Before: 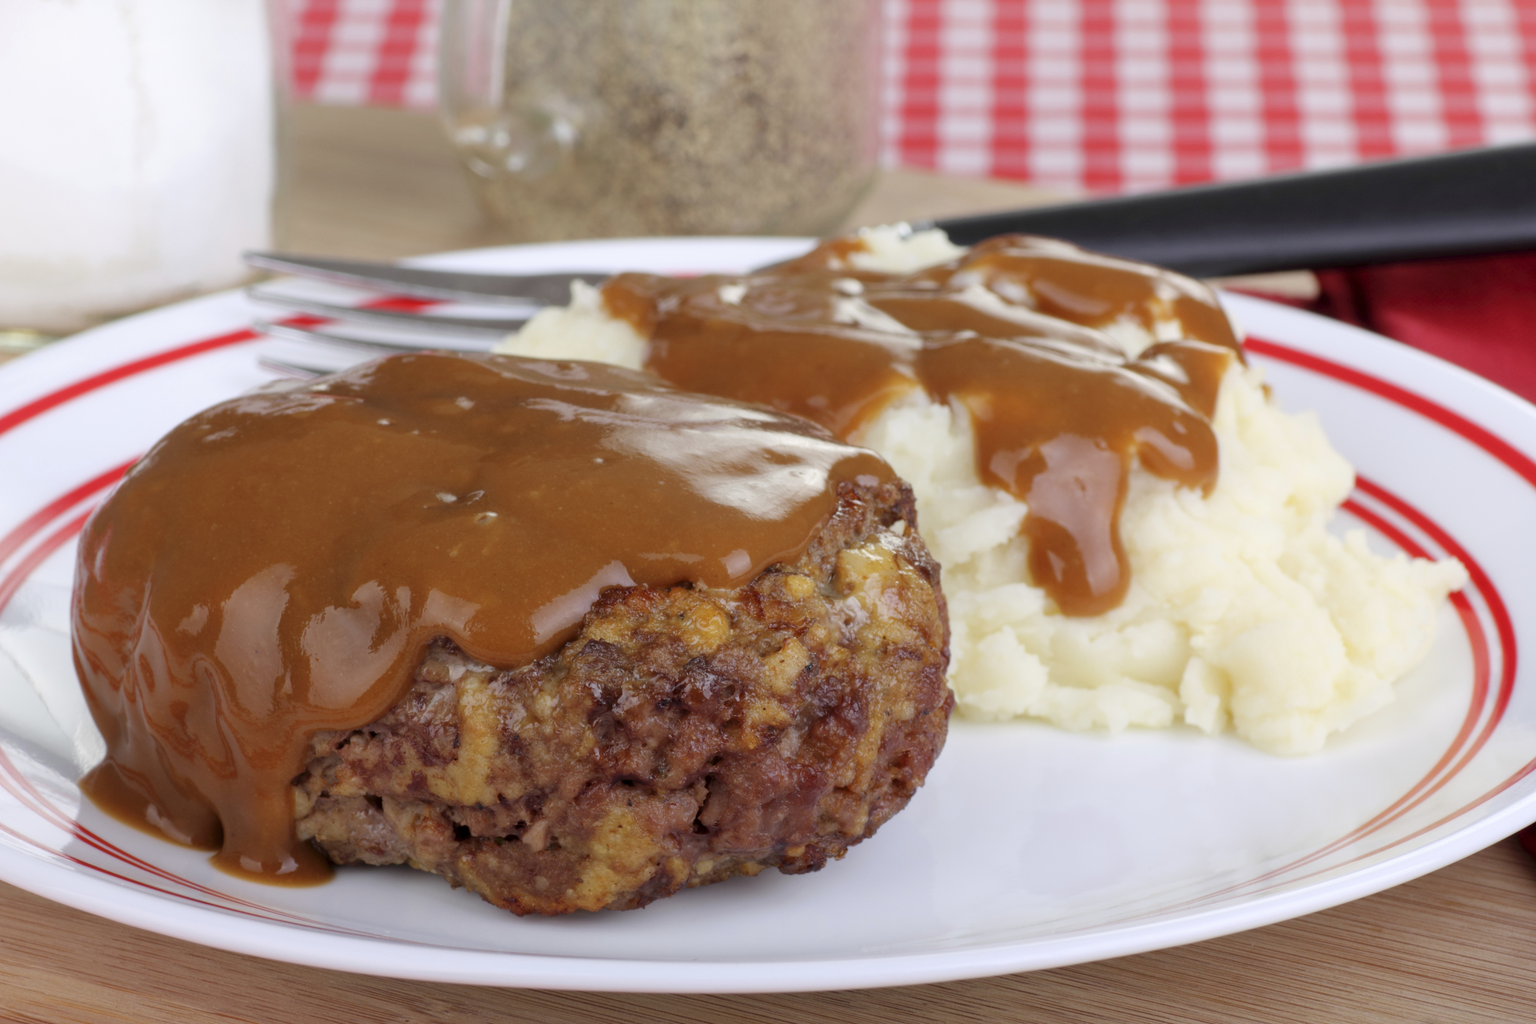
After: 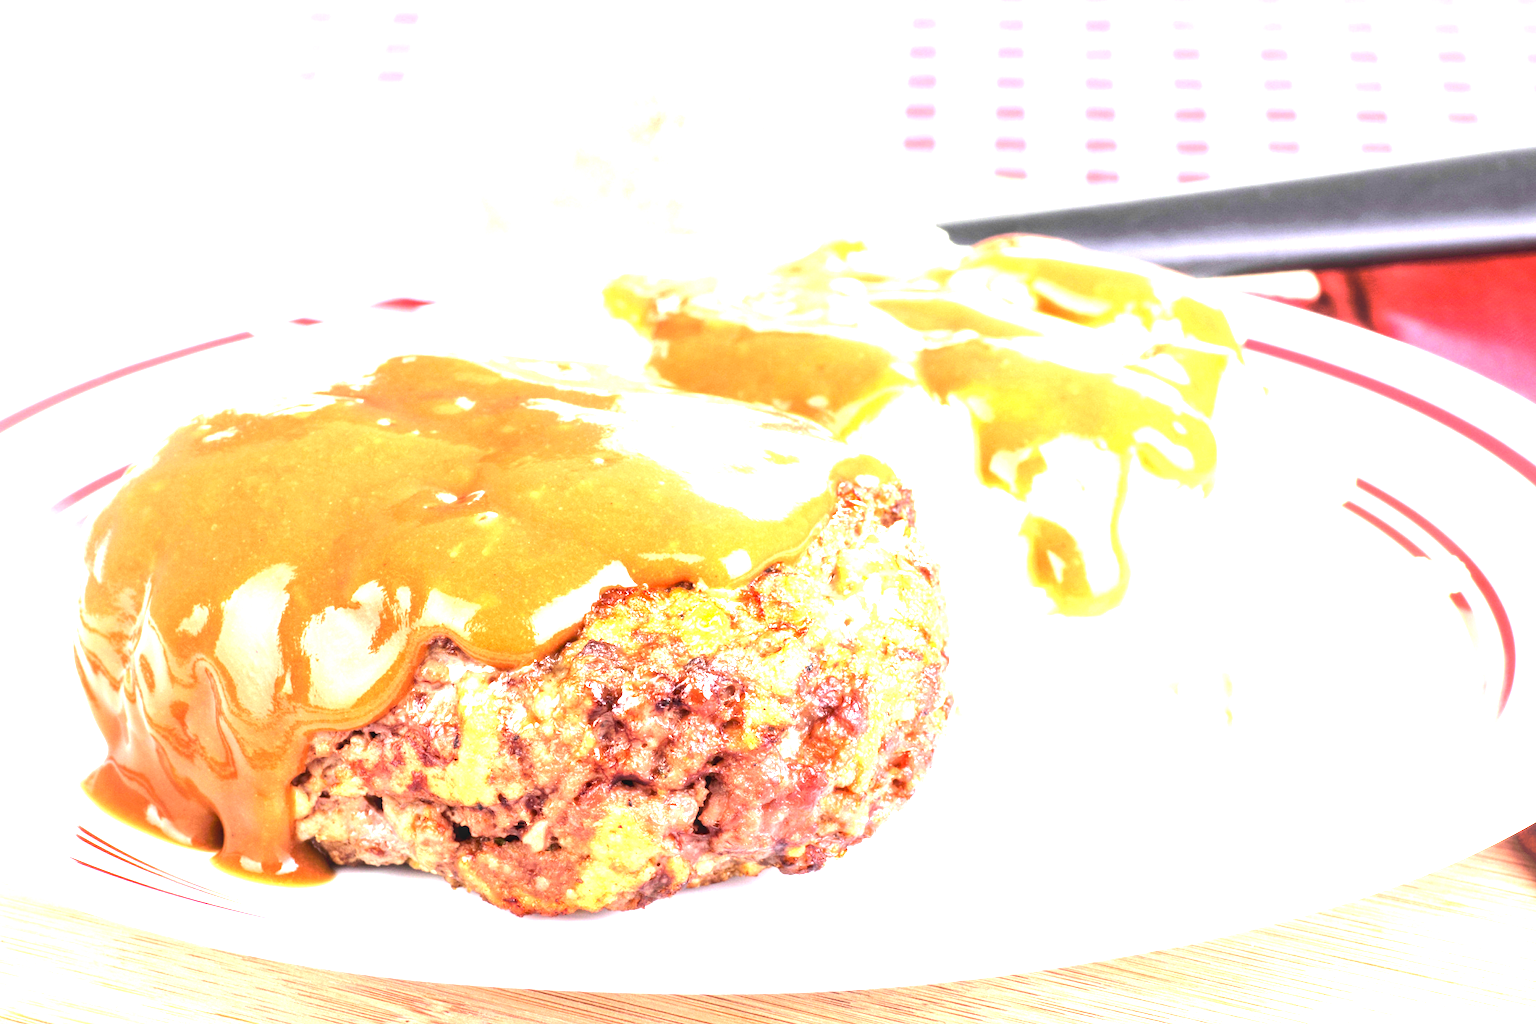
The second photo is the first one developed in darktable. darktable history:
exposure: exposure 2.25 EV, compensate highlight preservation false
local contrast: on, module defaults
tone equalizer: -8 EV -0.75 EV, -7 EV -0.7 EV, -6 EV -0.6 EV, -5 EV -0.4 EV, -3 EV 0.4 EV, -2 EV 0.6 EV, -1 EV 0.7 EV, +0 EV 0.75 EV, edges refinement/feathering 500, mask exposure compensation -1.57 EV, preserve details no
contrast brightness saturation: saturation 0.1
